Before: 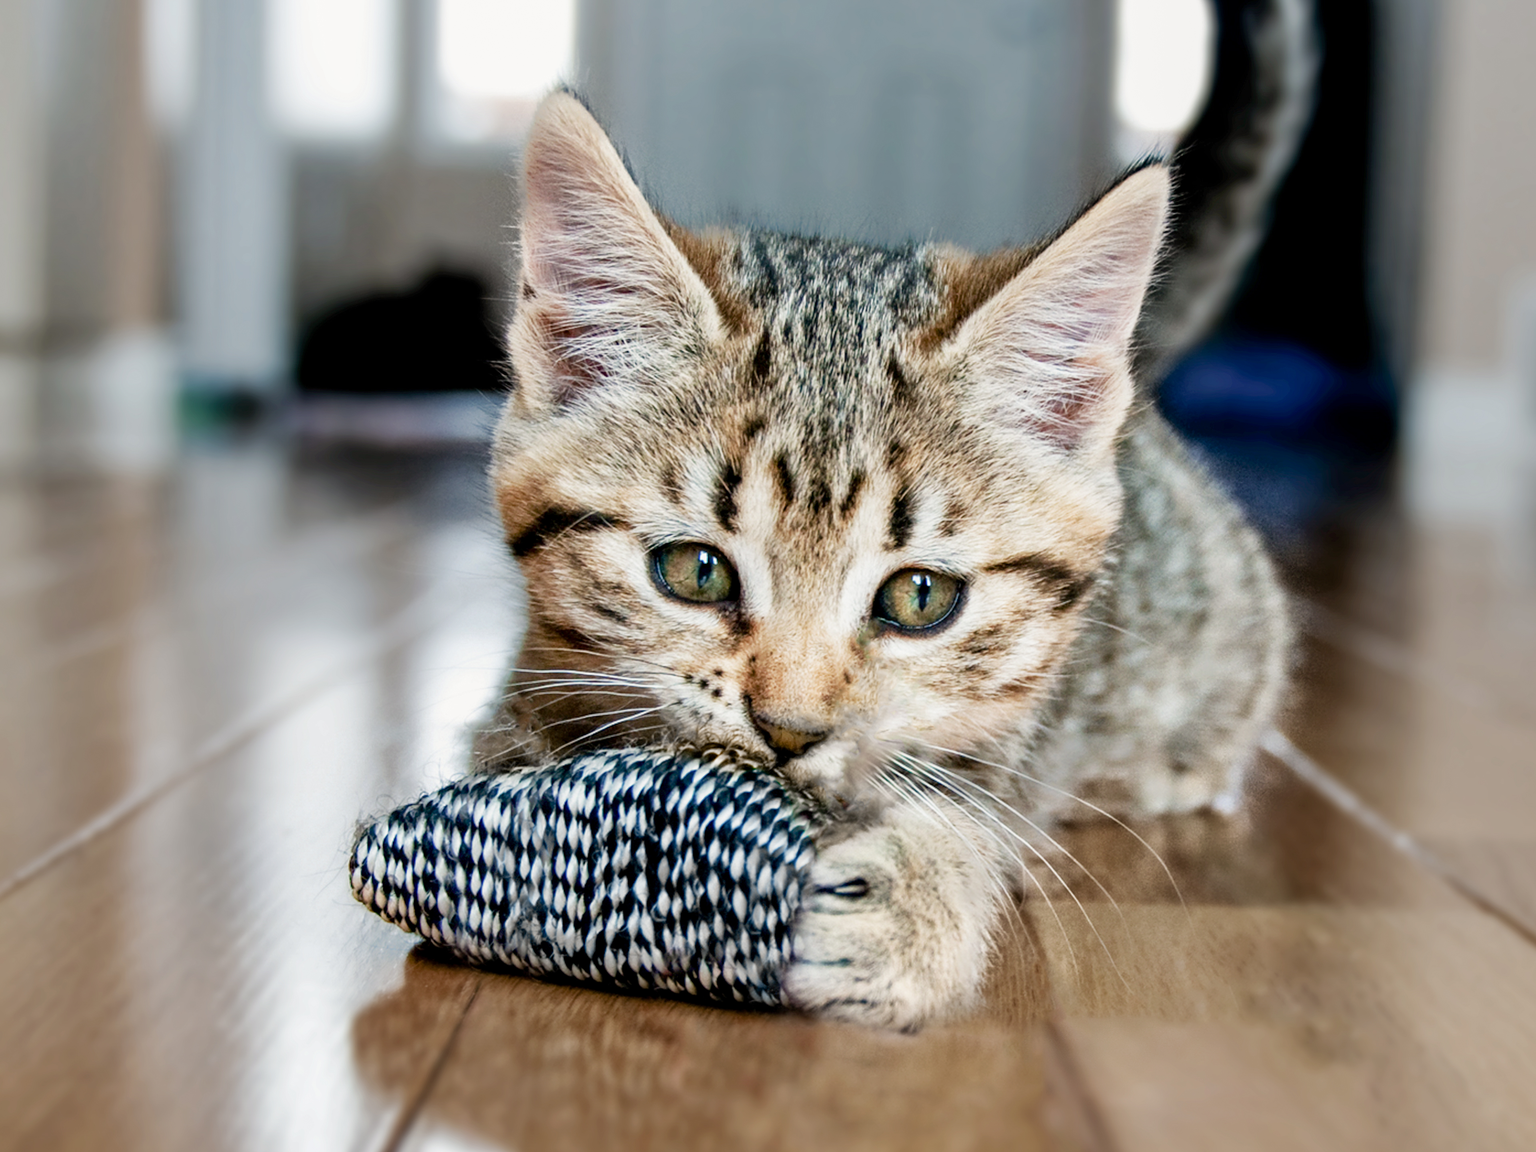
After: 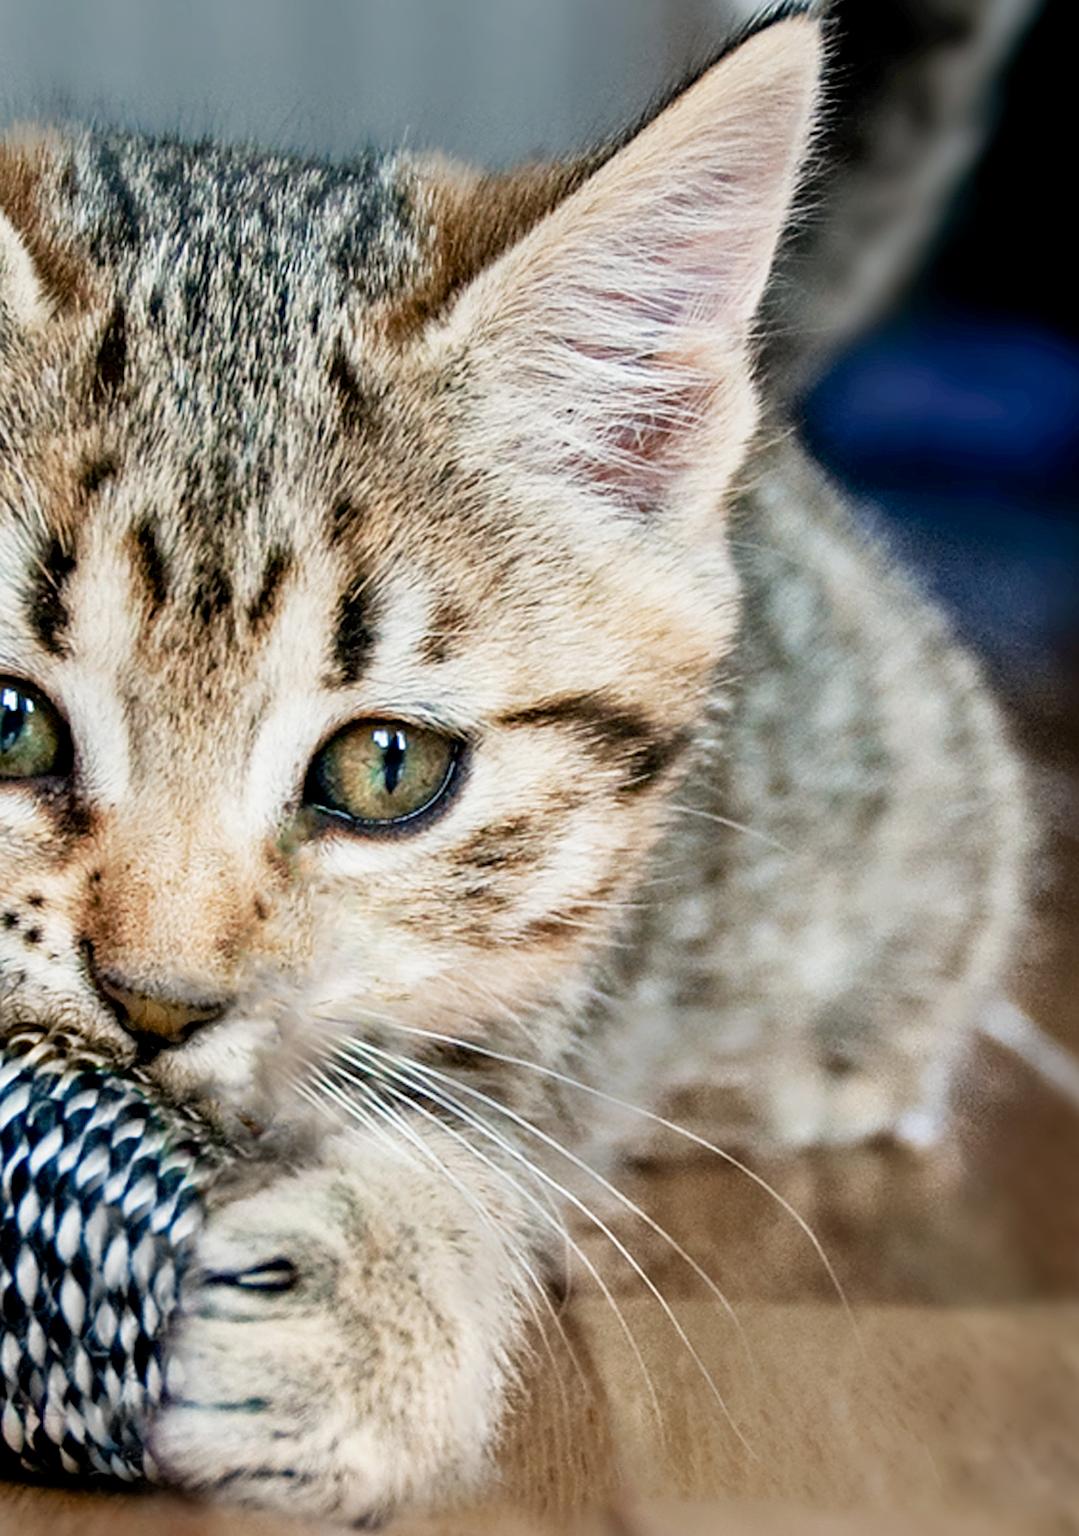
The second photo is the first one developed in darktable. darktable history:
crop: left 45.465%, top 13.523%, right 14.141%, bottom 9.865%
sharpen: on, module defaults
